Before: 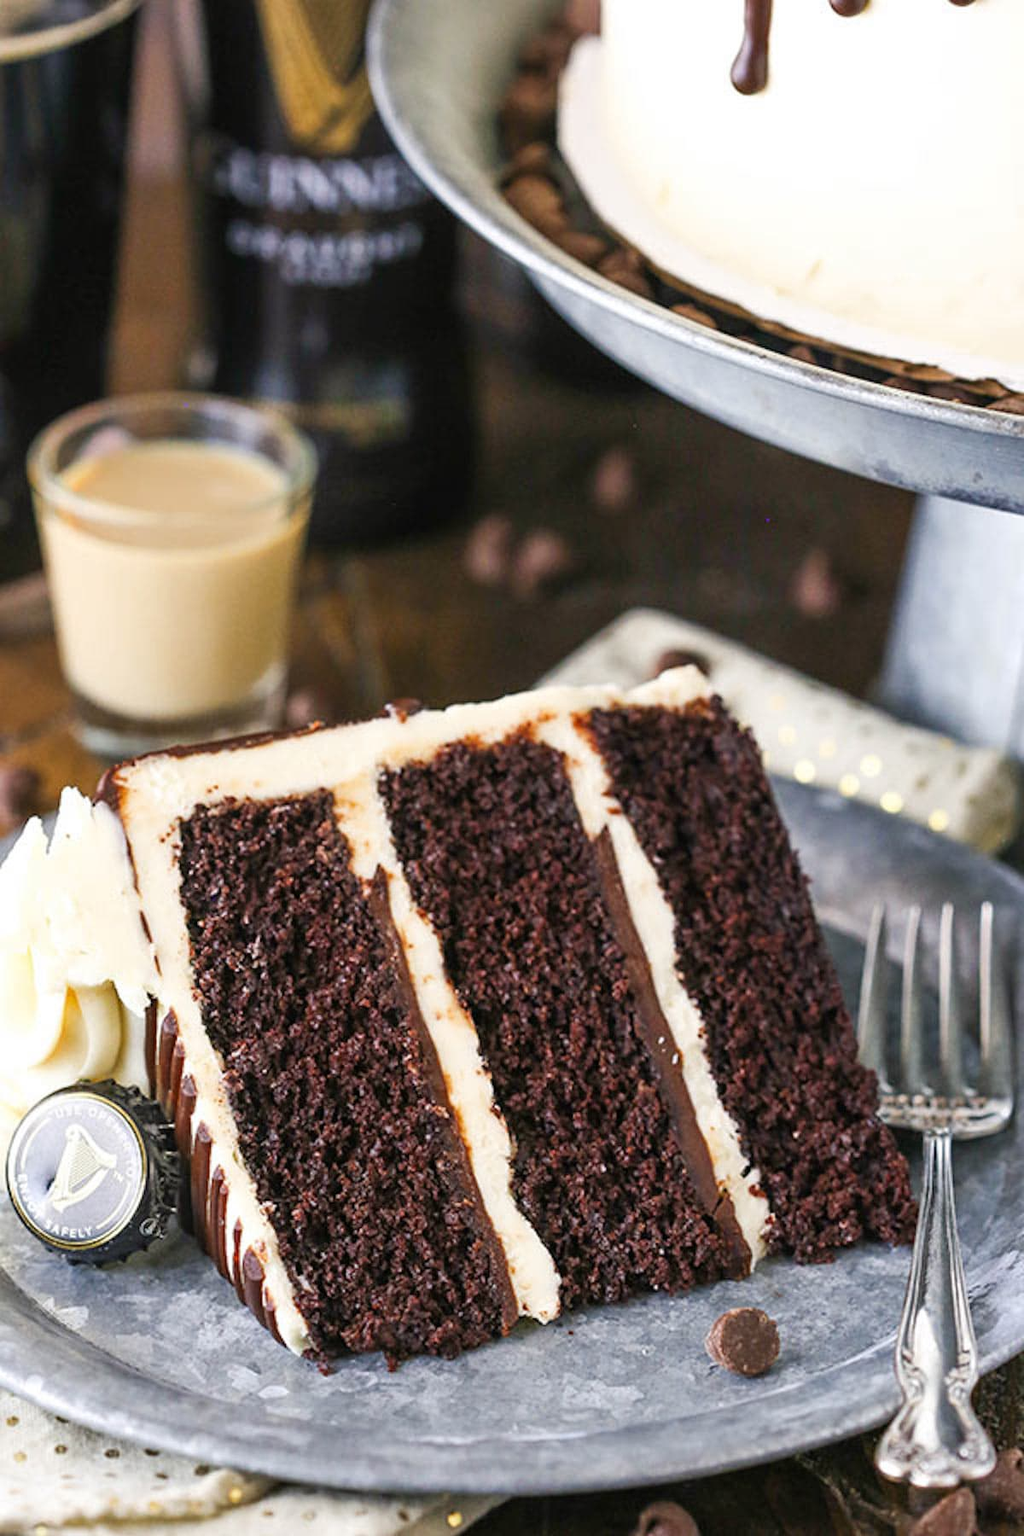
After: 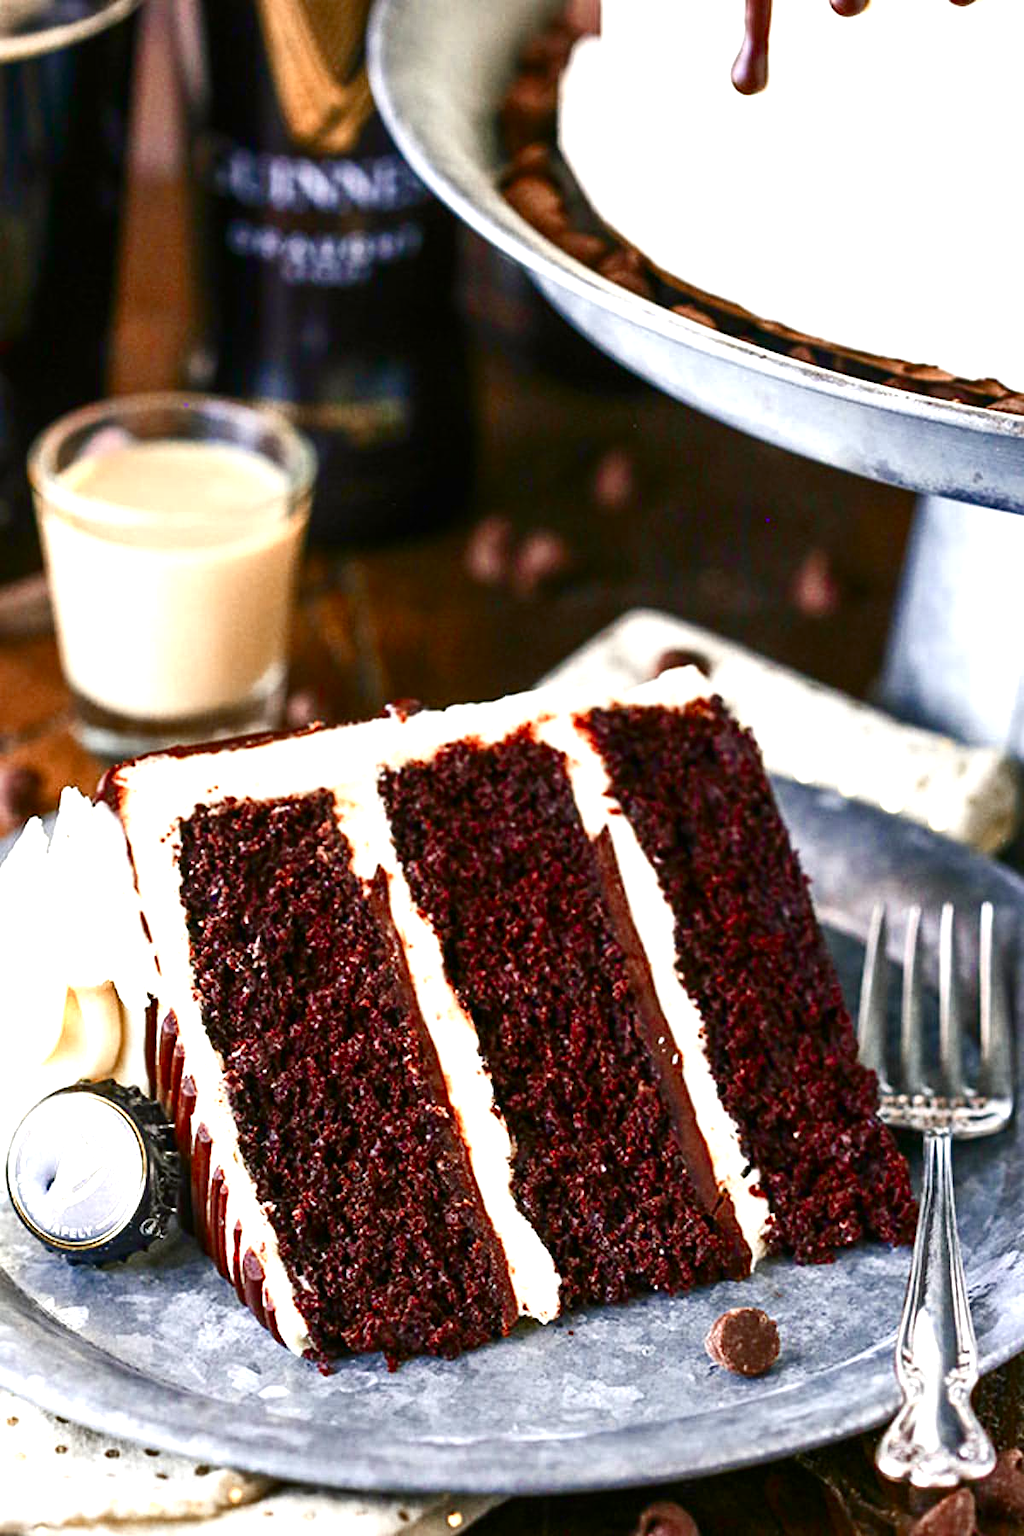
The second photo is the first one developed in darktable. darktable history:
contrast brightness saturation: contrast 0.13, brightness -0.236, saturation 0.145
color balance rgb: shadows lift › hue 86.18°, power › hue 212.5°, perceptual saturation grading › global saturation 20%, perceptual saturation grading › highlights -24.716%, perceptual saturation grading › shadows 49.913%
exposure: black level correction 0, exposure 0.703 EV, compensate highlight preservation false
color zones: curves: ch0 [(0, 0.473) (0.001, 0.473) (0.226, 0.548) (0.4, 0.589) (0.525, 0.54) (0.728, 0.403) (0.999, 0.473) (1, 0.473)]; ch1 [(0, 0.619) (0.001, 0.619) (0.234, 0.388) (0.4, 0.372) (0.528, 0.422) (0.732, 0.53) (0.999, 0.619) (1, 0.619)]; ch2 [(0, 0.547) (0.001, 0.547) (0.226, 0.45) (0.4, 0.525) (0.525, 0.585) (0.8, 0.511) (0.999, 0.547) (1, 0.547)]
